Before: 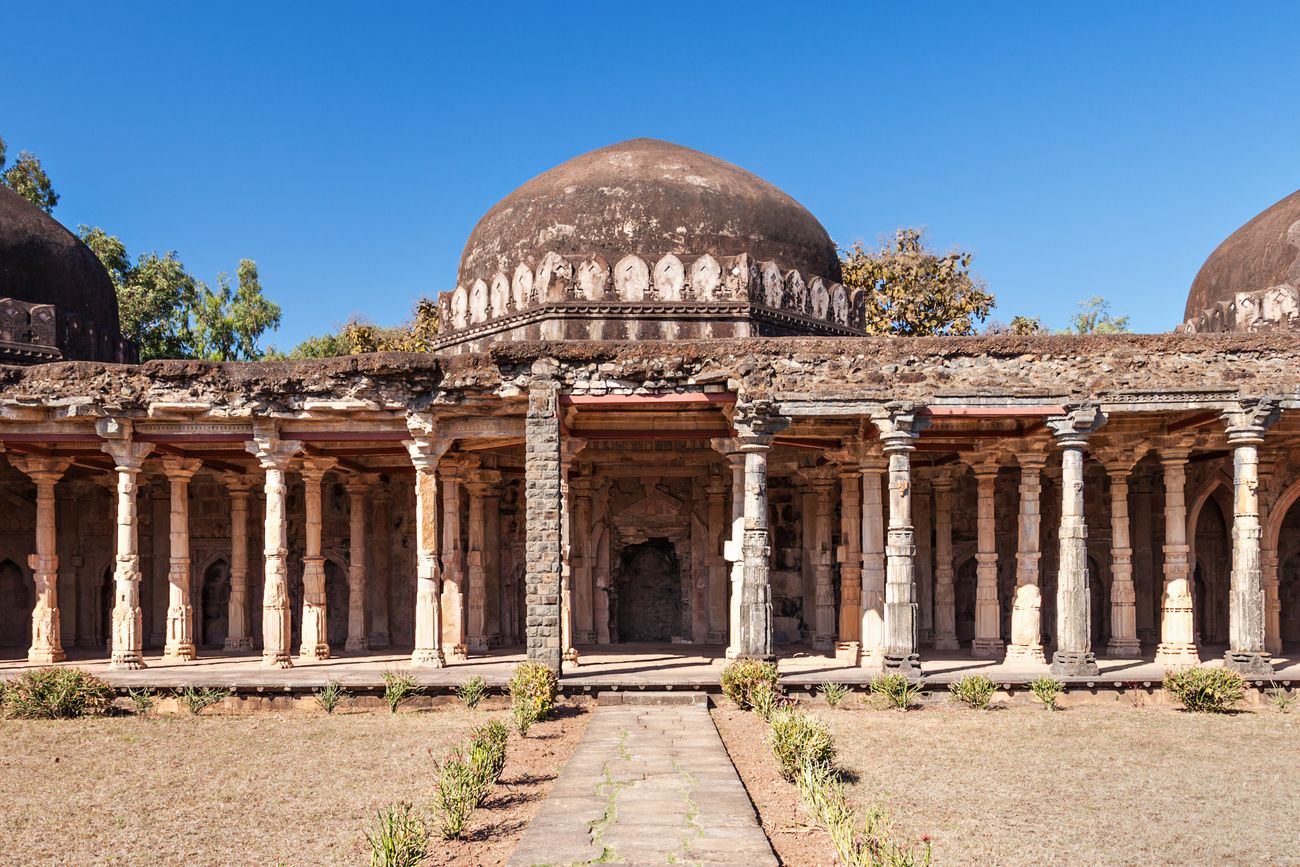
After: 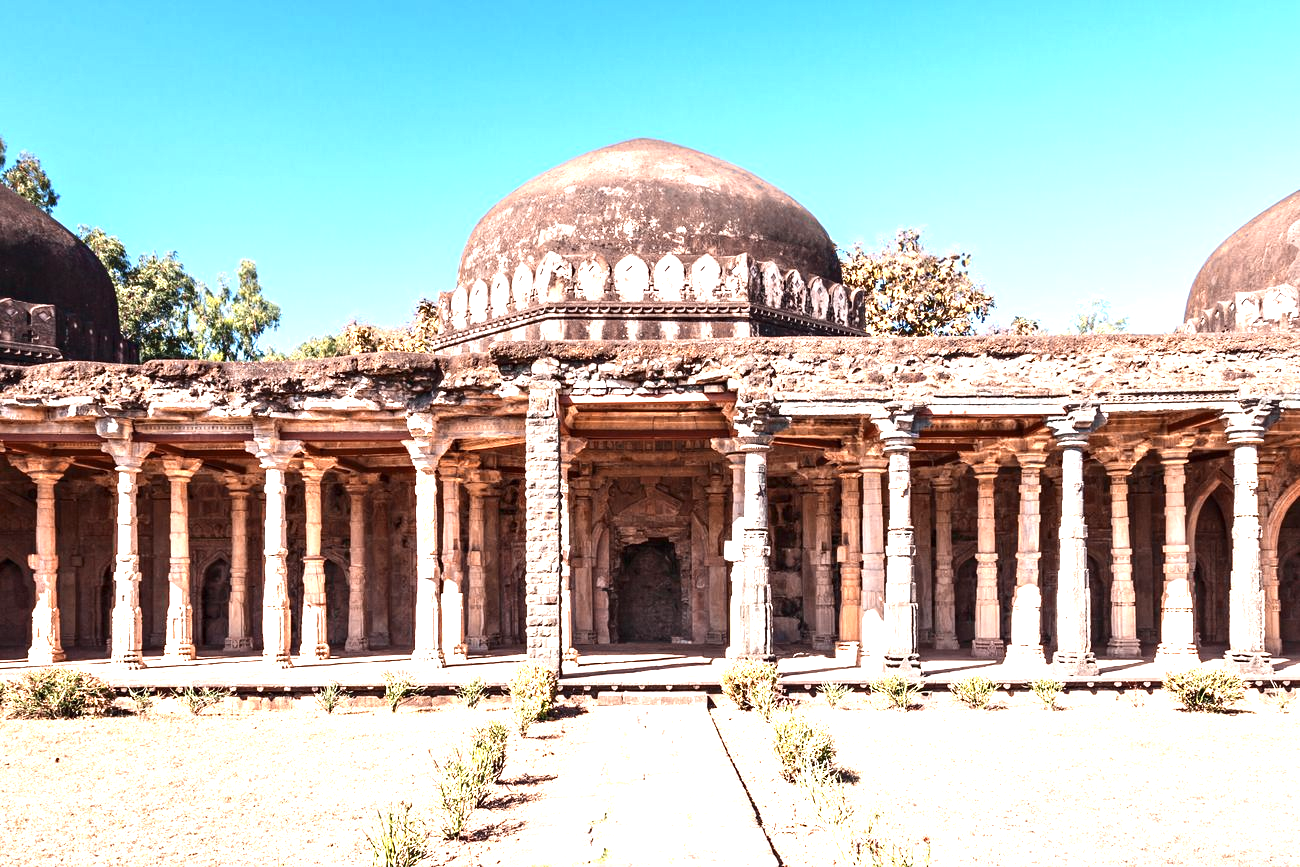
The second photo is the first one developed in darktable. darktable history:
exposure: black level correction 0, exposure 1.1 EV, compensate exposure bias true, compensate highlight preservation false
tone curve: curves: ch0 [(0, 0) (0.227, 0.17) (0.766, 0.774) (1, 1)]; ch1 [(0, 0) (0.114, 0.127) (0.437, 0.452) (0.498, 0.498) (0.529, 0.541) (0.579, 0.589) (1, 1)]; ch2 [(0, 0) (0.233, 0.259) (0.493, 0.492) (0.587, 0.573) (1, 1)], color space Lab, independent channels, preserve colors none
color zones: curves: ch0 [(0.018, 0.548) (0.197, 0.654) (0.425, 0.447) (0.605, 0.658) (0.732, 0.579)]; ch1 [(0.105, 0.531) (0.224, 0.531) (0.386, 0.39) (0.618, 0.456) (0.732, 0.456) (0.956, 0.421)]; ch2 [(0.039, 0.583) (0.215, 0.465) (0.399, 0.544) (0.465, 0.548) (0.614, 0.447) (0.724, 0.43) (0.882, 0.623) (0.956, 0.632)]
